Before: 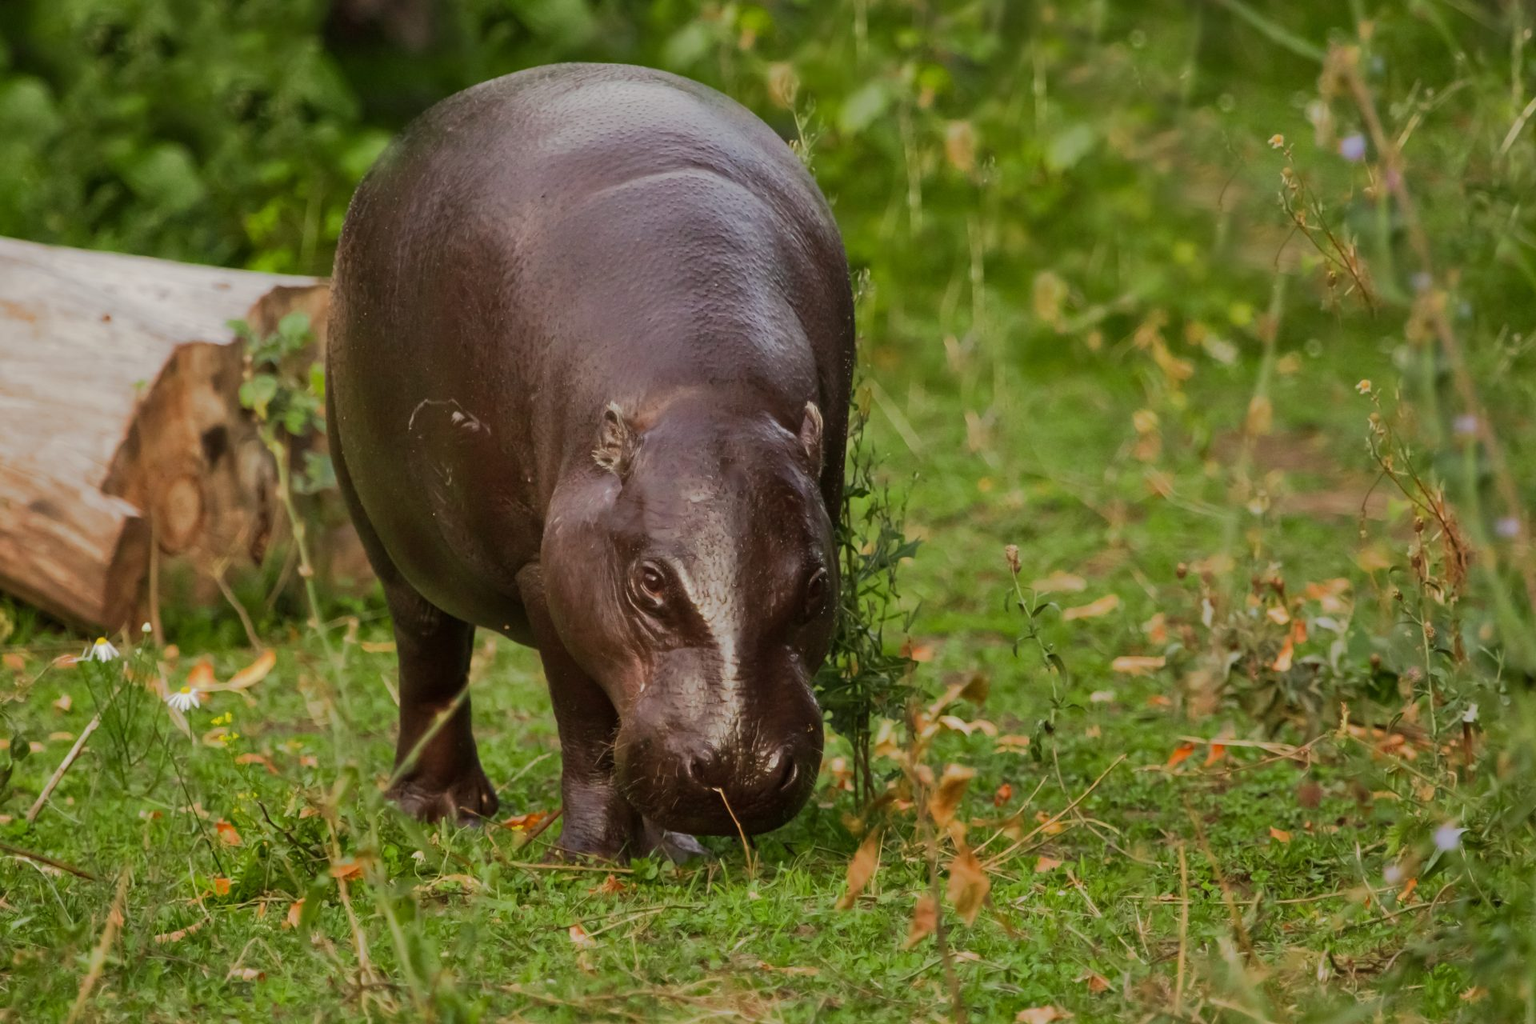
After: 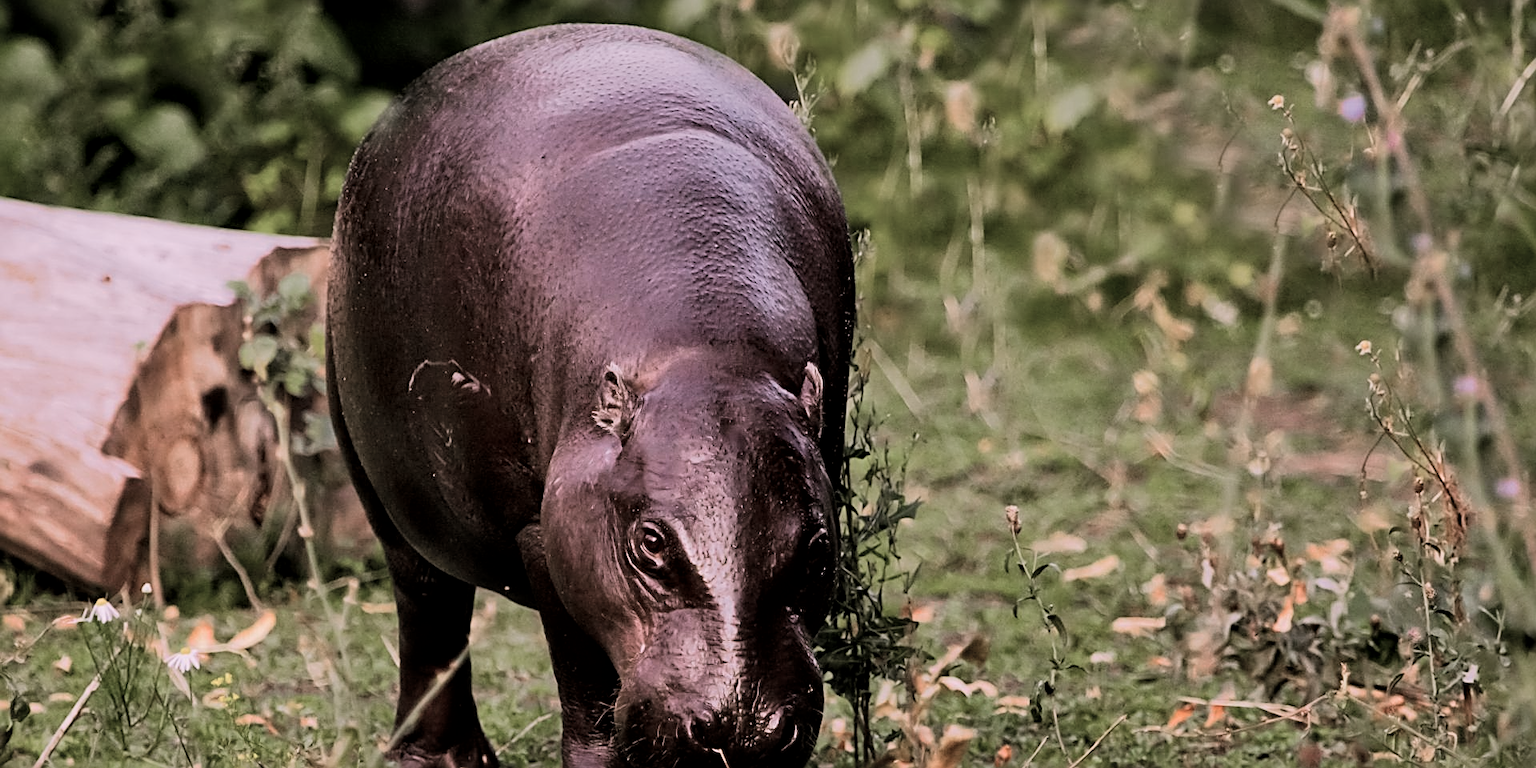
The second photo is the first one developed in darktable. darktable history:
crop: top 3.857%, bottom 21.132%
sharpen: radius 2.676, amount 0.669
color zones: curves: ch0 [(0, 0.559) (0.153, 0.551) (0.229, 0.5) (0.429, 0.5) (0.571, 0.5) (0.714, 0.5) (0.857, 0.5) (1, 0.559)]; ch1 [(0, 0.417) (0.112, 0.336) (0.213, 0.26) (0.429, 0.34) (0.571, 0.35) (0.683, 0.331) (0.857, 0.344) (1, 0.417)]
local contrast: mode bilateral grid, contrast 20, coarseness 50, detail 120%, midtone range 0.2
color calibration: illuminant as shot in camera, x 0.358, y 0.373, temperature 4628.91 K
shadows and highlights: shadows -10, white point adjustment 1.5, highlights 10
white balance: red 1.188, blue 1.11
filmic rgb: black relative exposure -5 EV, hardness 2.88, contrast 1.3, highlights saturation mix -30%
